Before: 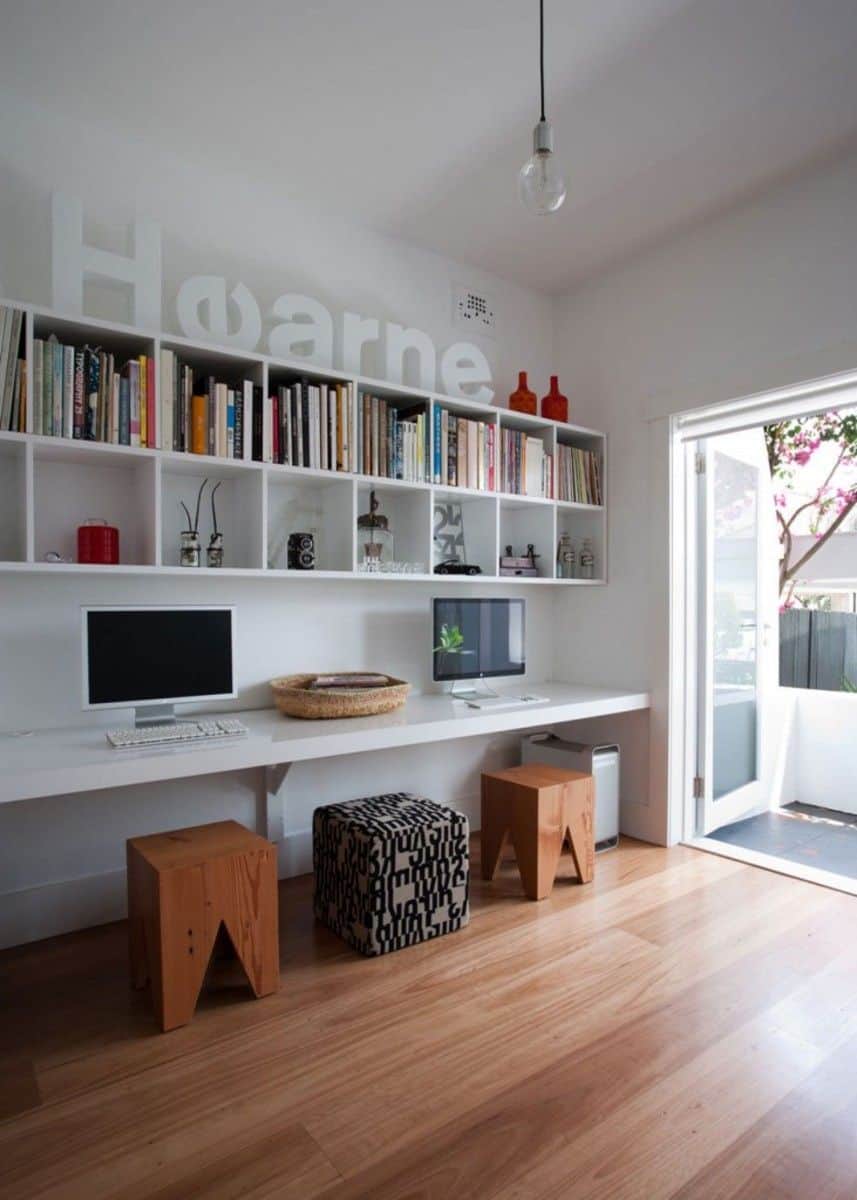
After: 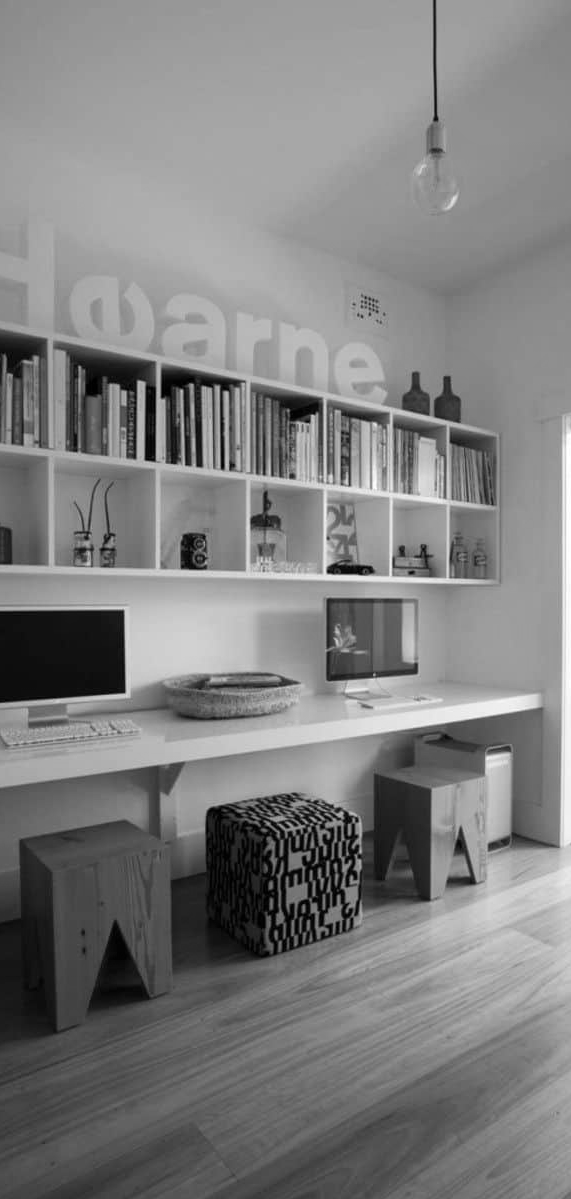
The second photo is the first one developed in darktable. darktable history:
monochrome: size 1
crop and rotate: left 12.648%, right 20.685%
